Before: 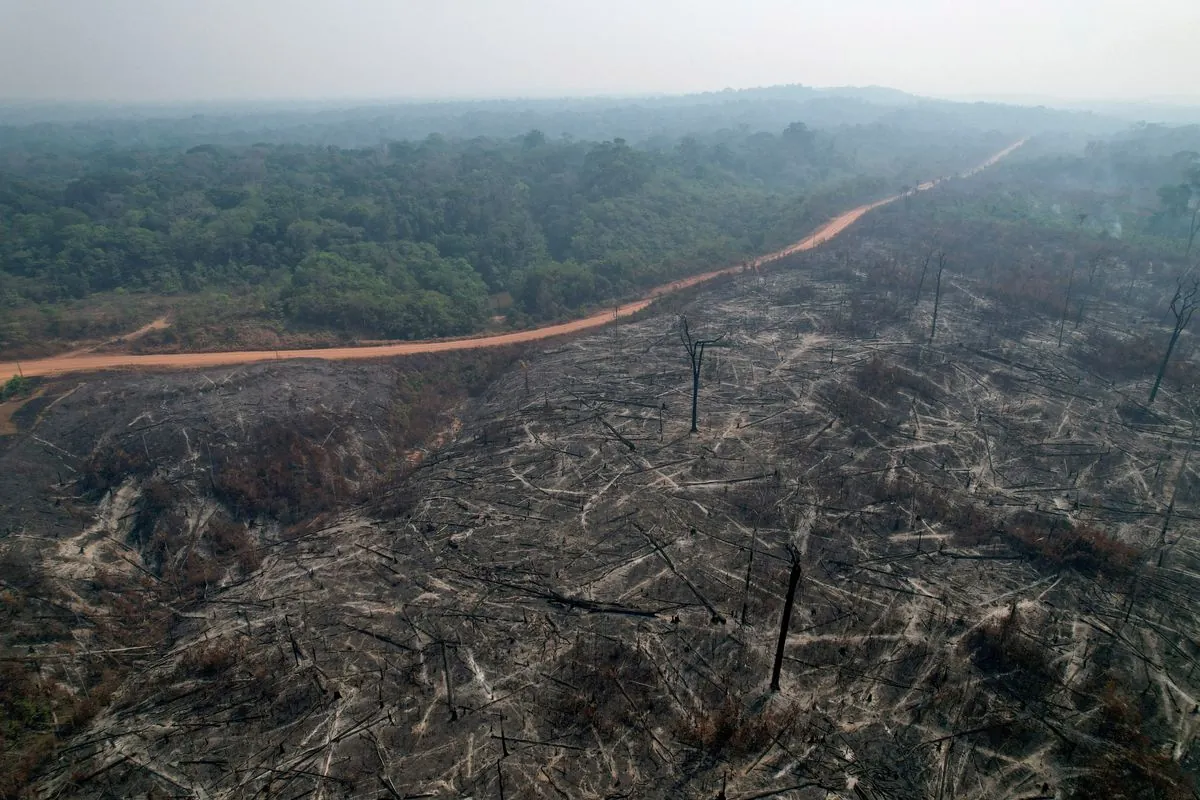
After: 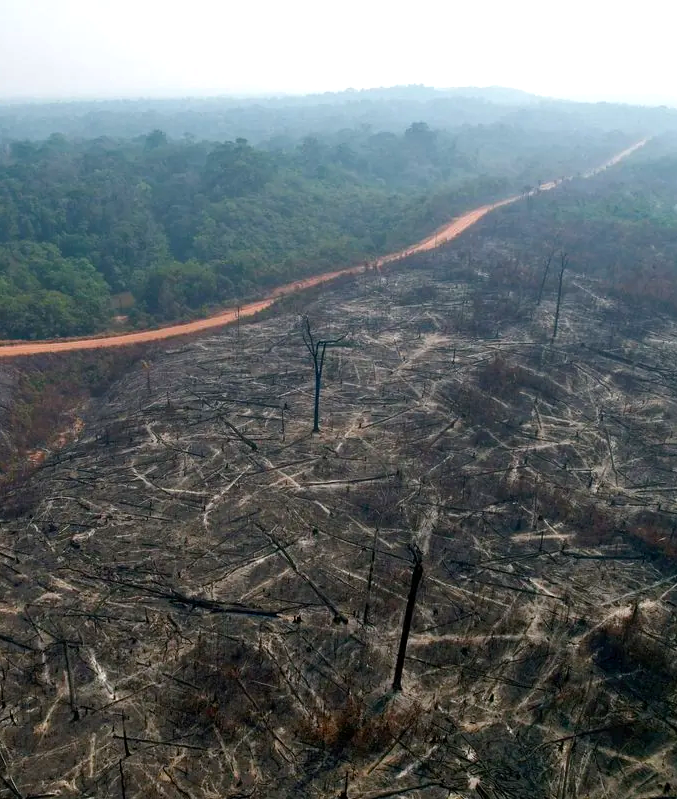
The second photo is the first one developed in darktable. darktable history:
color balance rgb: perceptual saturation grading › global saturation 34.798%, perceptual saturation grading › highlights -29.899%, perceptual saturation grading › shadows 35.035%, perceptual brilliance grading › highlights 11.481%
crop: left 31.578%, top 0.012%, right 11.949%
